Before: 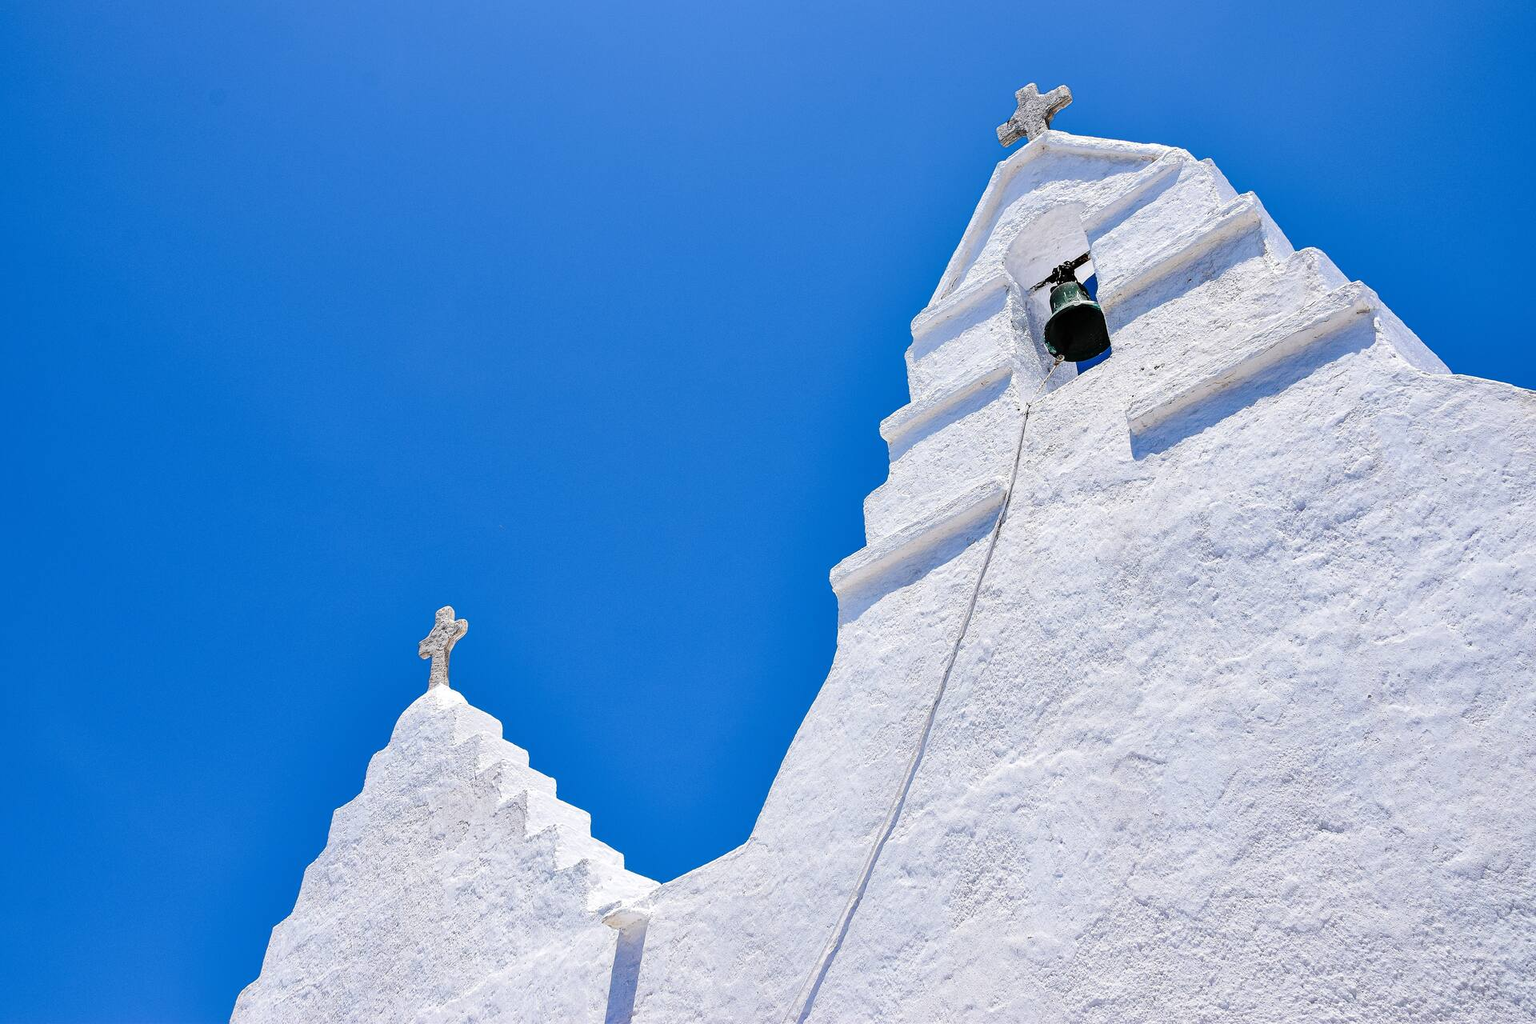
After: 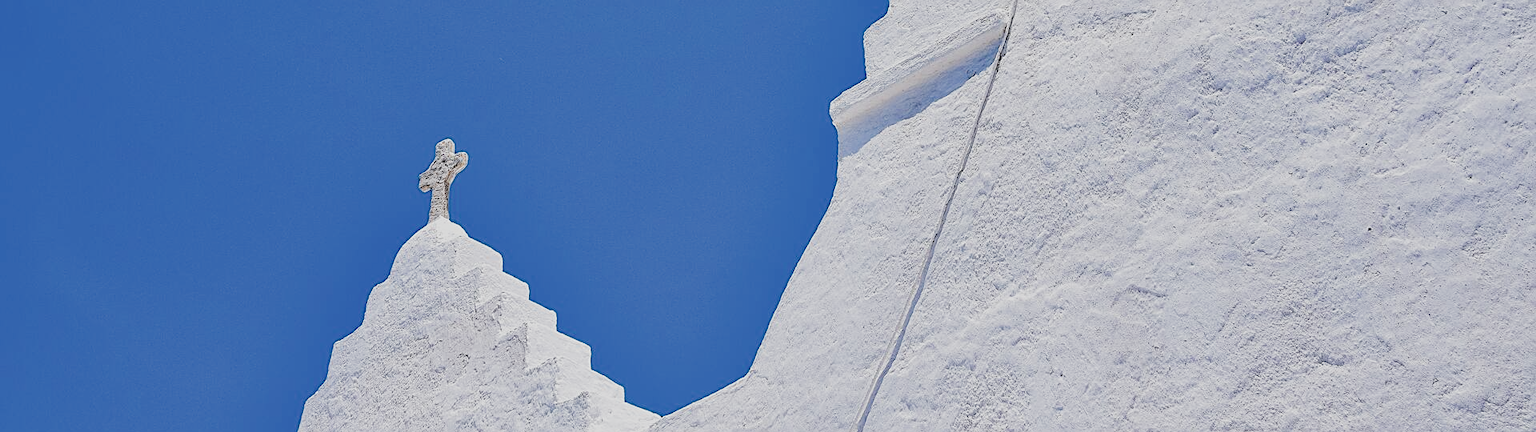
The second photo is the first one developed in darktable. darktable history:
sharpen: on, module defaults
crop: top 45.661%, bottom 12.148%
tone equalizer: on, module defaults
filmic rgb: black relative exposure -5.81 EV, white relative exposure 3.4 EV, hardness 3.67, add noise in highlights 0, color science v3 (2019), use custom middle-gray values true, contrast in highlights soft
